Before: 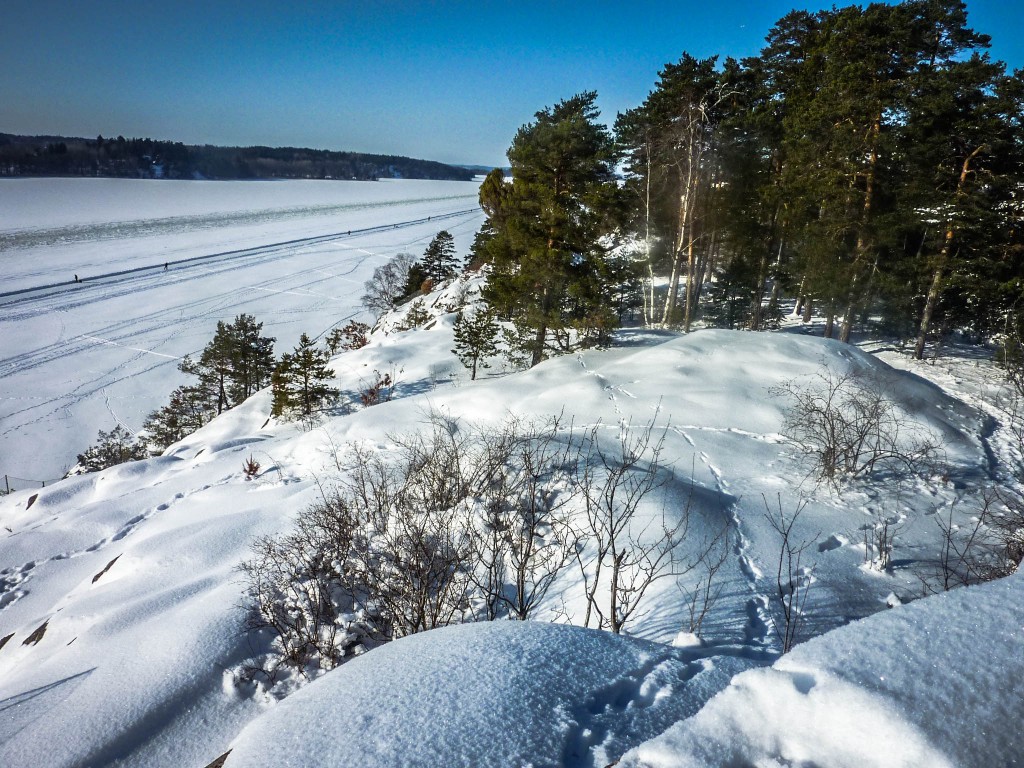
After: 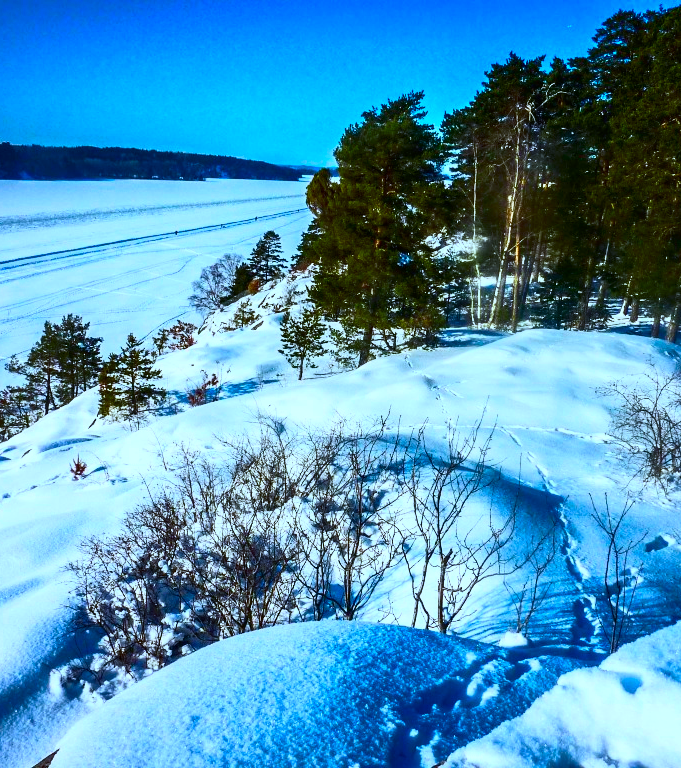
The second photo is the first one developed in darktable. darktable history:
crop: left 16.899%, right 16.556%
white balance: red 0.924, blue 1.095
color balance rgb: linear chroma grading › global chroma 6.48%, perceptual saturation grading › global saturation 12.96%, global vibrance 6.02%
contrast brightness saturation: contrast 0.26, brightness 0.02, saturation 0.87
